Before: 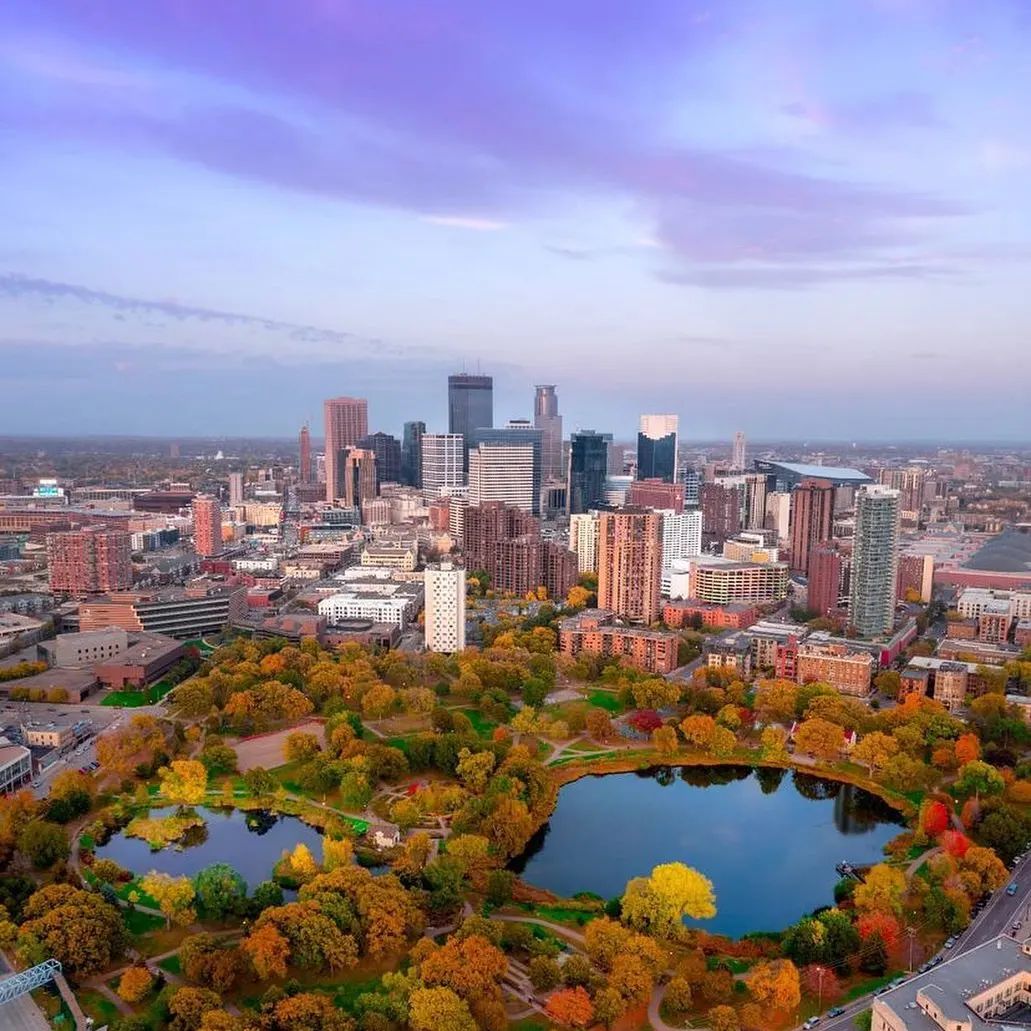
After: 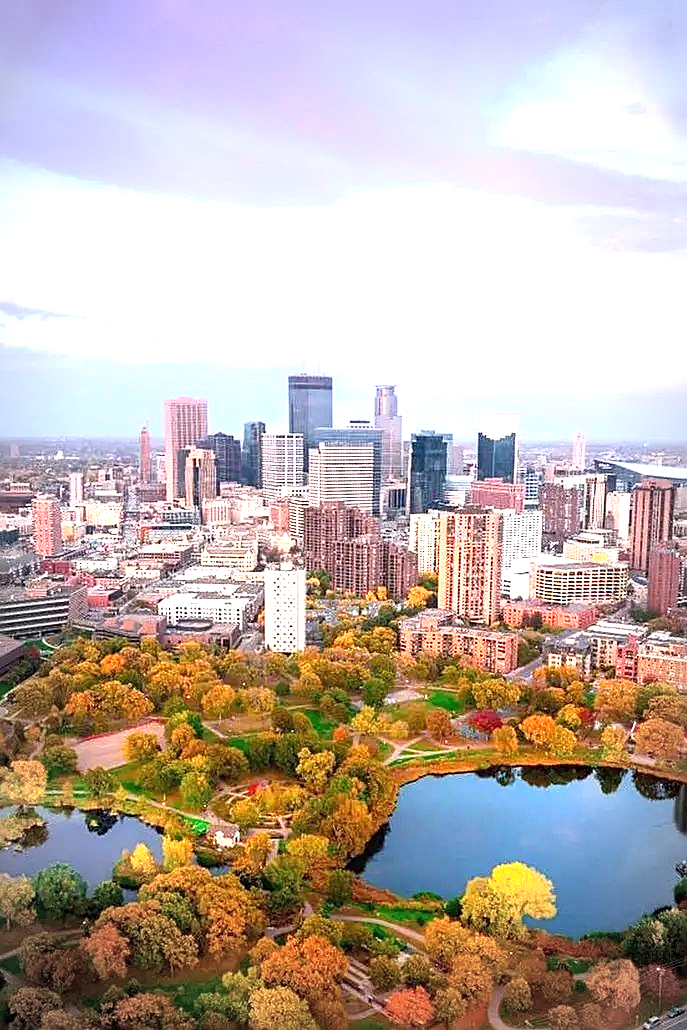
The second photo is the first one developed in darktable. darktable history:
crop and rotate: left 15.546%, right 17.787%
vignetting: automatic ratio true
shadows and highlights: shadows 0, highlights 40
sharpen: on, module defaults
exposure: black level correction 0, exposure 1.125 EV, compensate exposure bias true, compensate highlight preservation false
